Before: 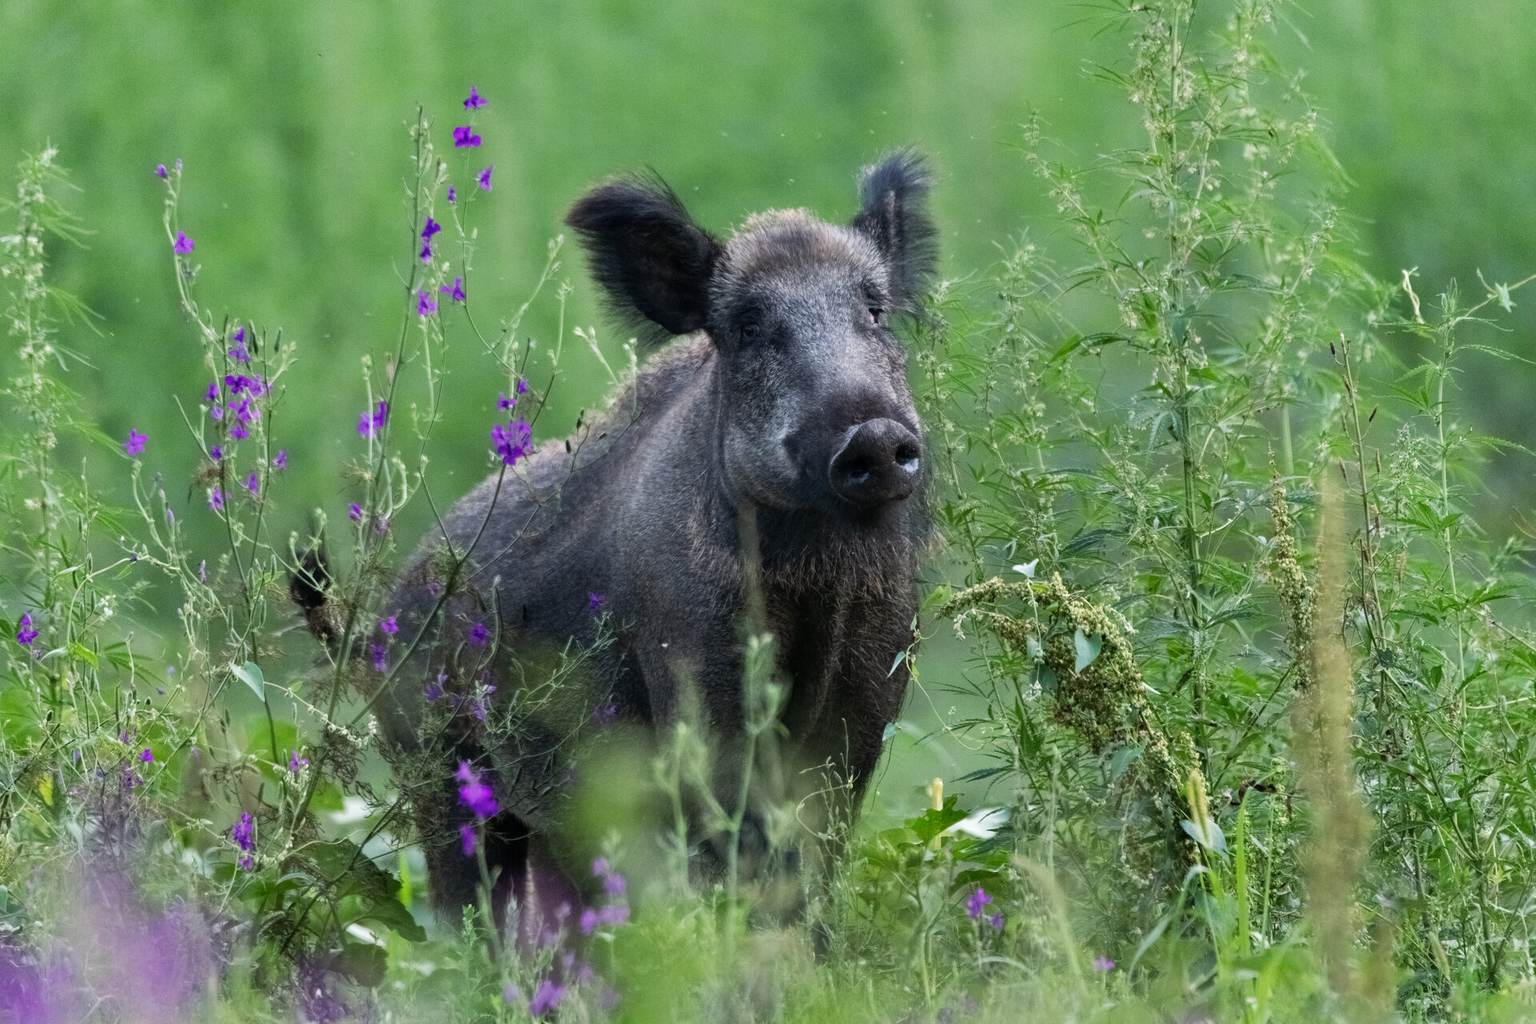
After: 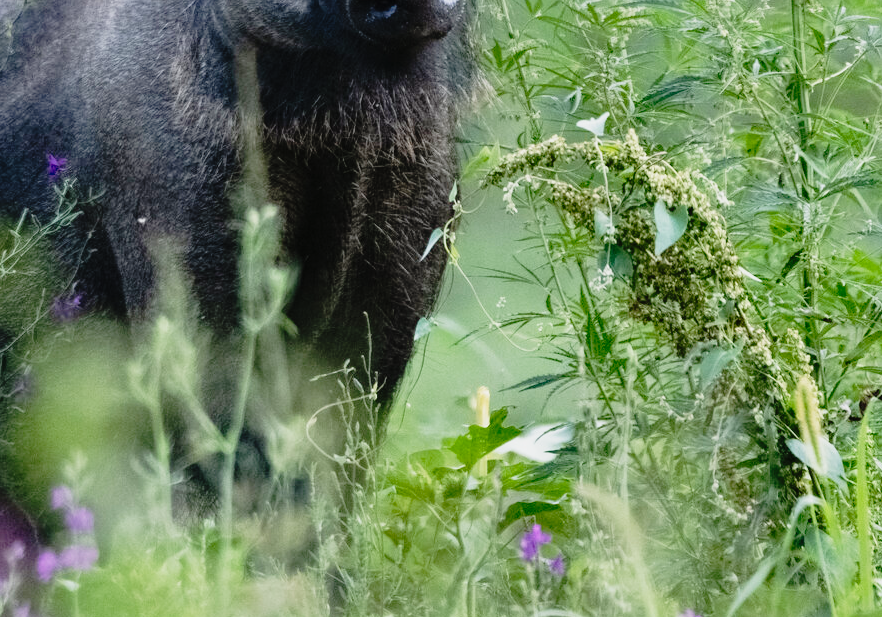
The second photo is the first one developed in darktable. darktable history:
tone curve: curves: ch0 [(0, 0.013) (0.129, 0.1) (0.291, 0.375) (0.46, 0.576) (0.667, 0.78) (0.851, 0.903) (0.997, 0.951)]; ch1 [(0, 0) (0.353, 0.344) (0.45, 0.46) (0.498, 0.495) (0.528, 0.531) (0.563, 0.566) (0.592, 0.609) (0.657, 0.672) (1, 1)]; ch2 [(0, 0) (0.333, 0.346) (0.375, 0.375) (0.427, 0.44) (0.5, 0.501) (0.505, 0.505) (0.544, 0.573) (0.576, 0.615) (0.612, 0.644) (0.66, 0.715) (1, 1)], preserve colors none
crop: left 35.932%, top 45.827%, right 18.09%, bottom 5.91%
